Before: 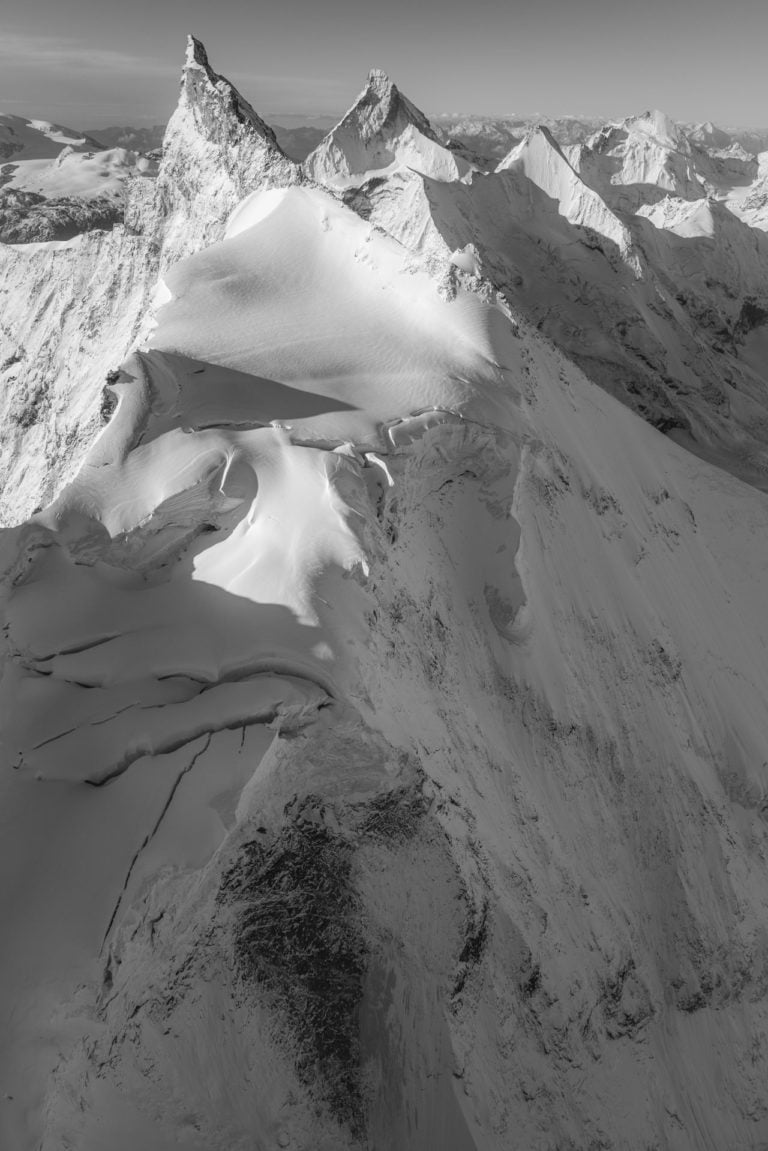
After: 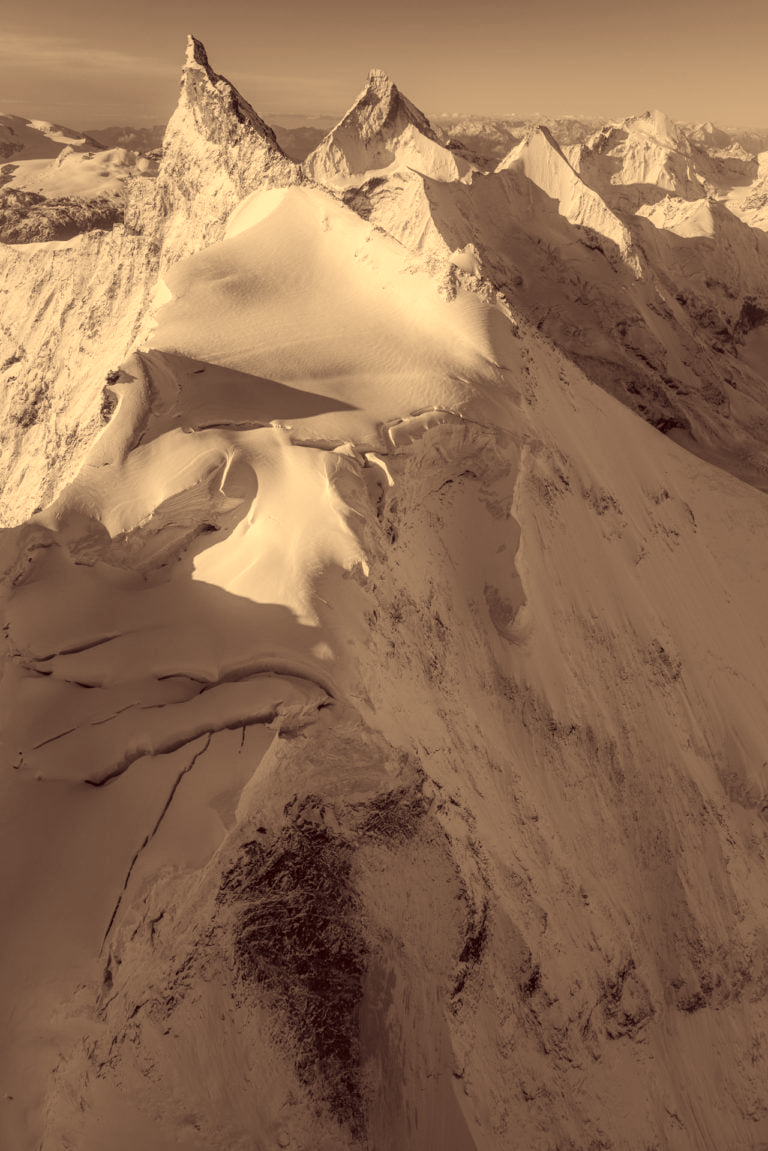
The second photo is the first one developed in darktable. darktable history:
color correction: highlights a* 9.58, highlights b* 38.5, shadows a* 13.87, shadows b* 3.46
